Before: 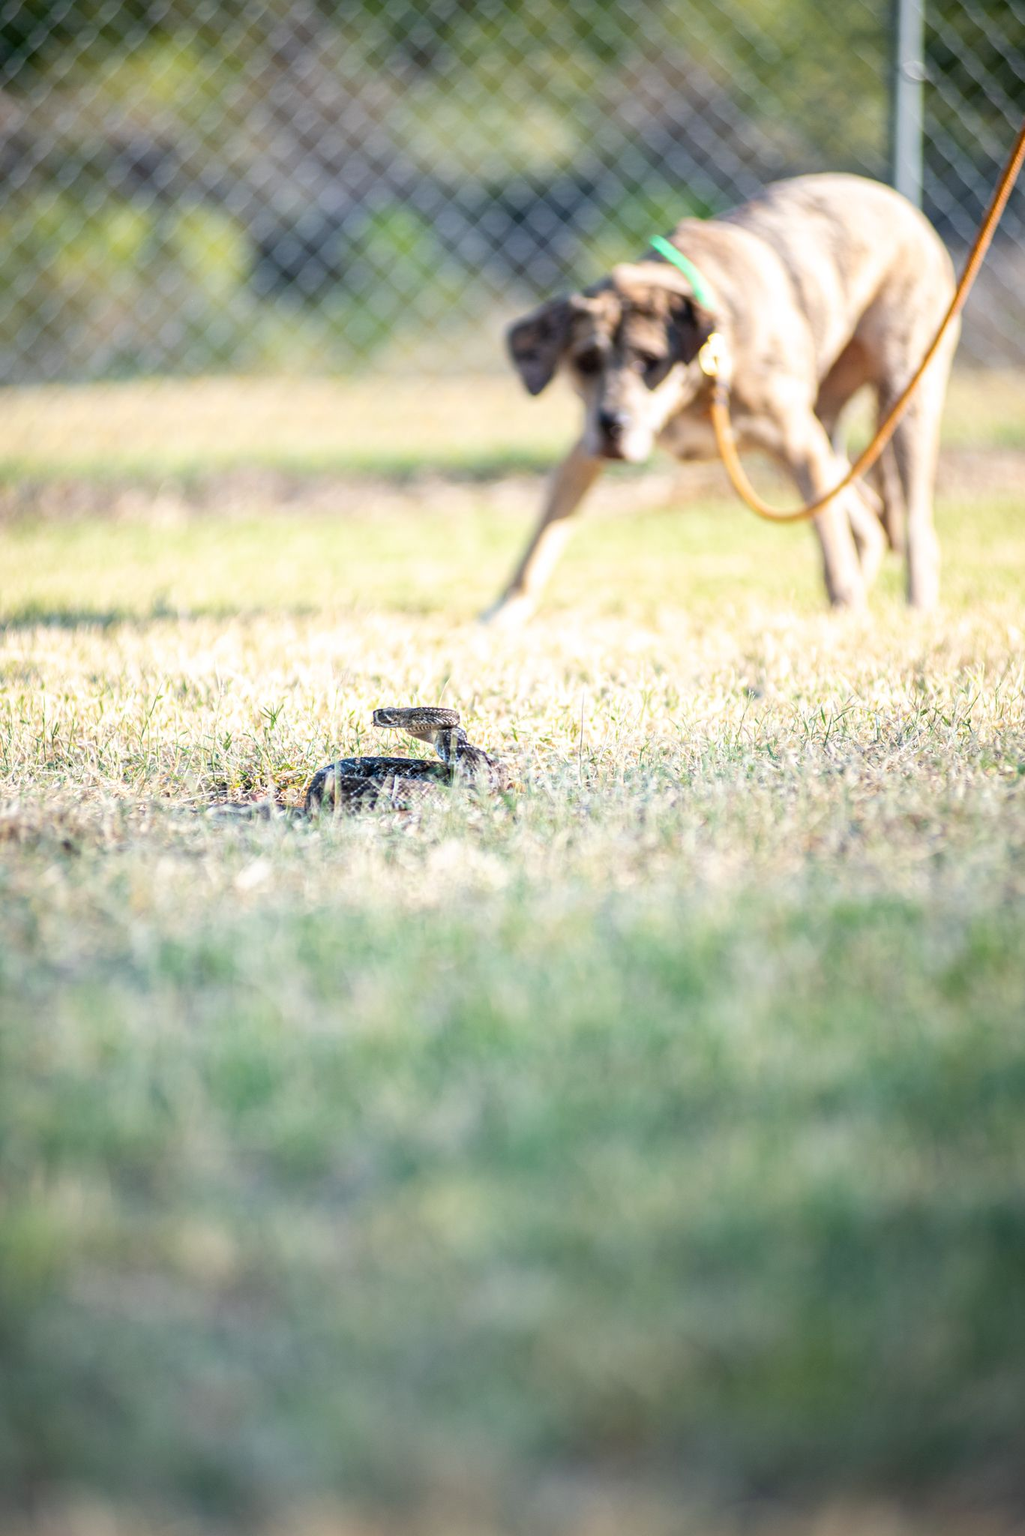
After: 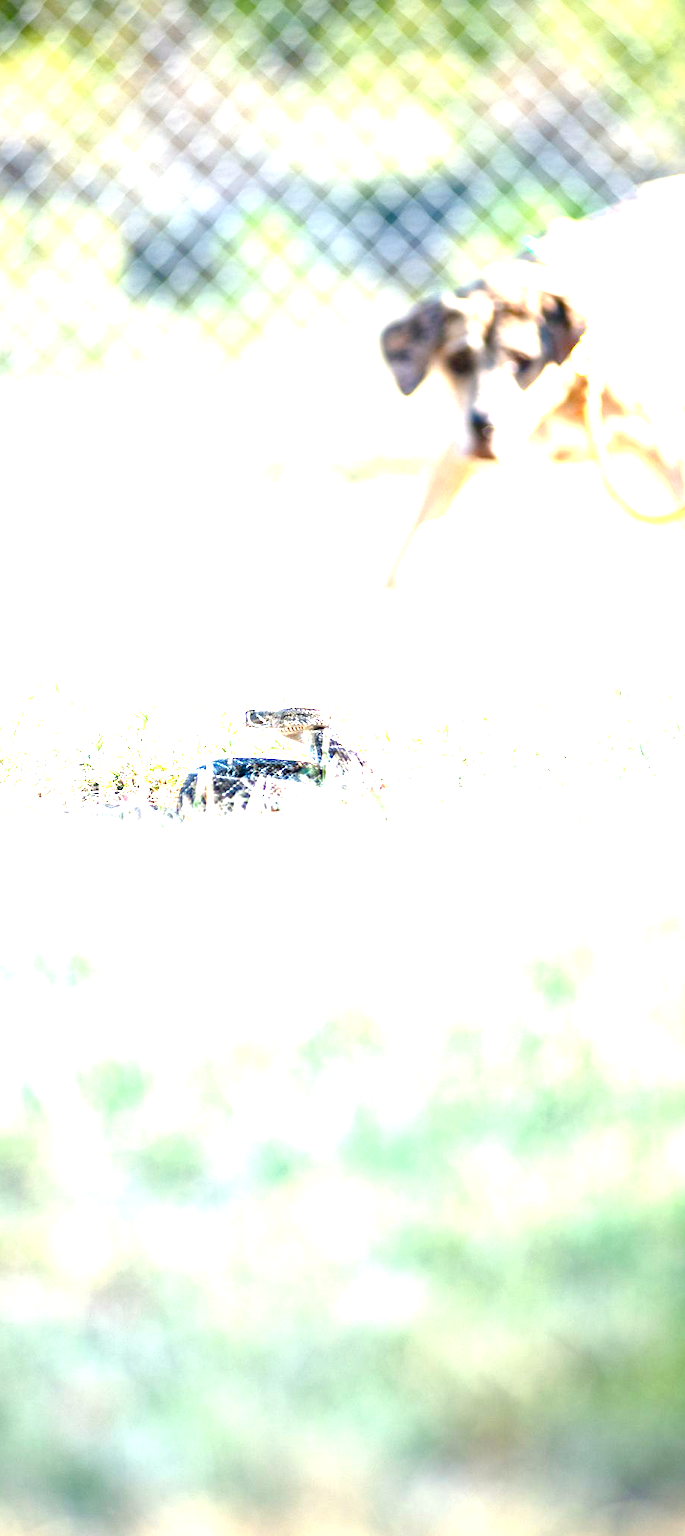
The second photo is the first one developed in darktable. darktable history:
crop and rotate: left 12.516%, right 20.677%
color balance rgb: shadows lift › luminance -7.854%, shadows lift › chroma 2.447%, shadows lift › hue 200.9°, power › hue 72.39°, highlights gain › luminance 5.703%, highlights gain › chroma 1.285%, highlights gain › hue 90.43°, perceptual saturation grading › global saturation 20%, perceptual saturation grading › highlights -25.549%, perceptual saturation grading › shadows 49.675%, global vibrance 3.587%
exposure: black level correction 0, exposure 1.883 EV, compensate highlight preservation false
